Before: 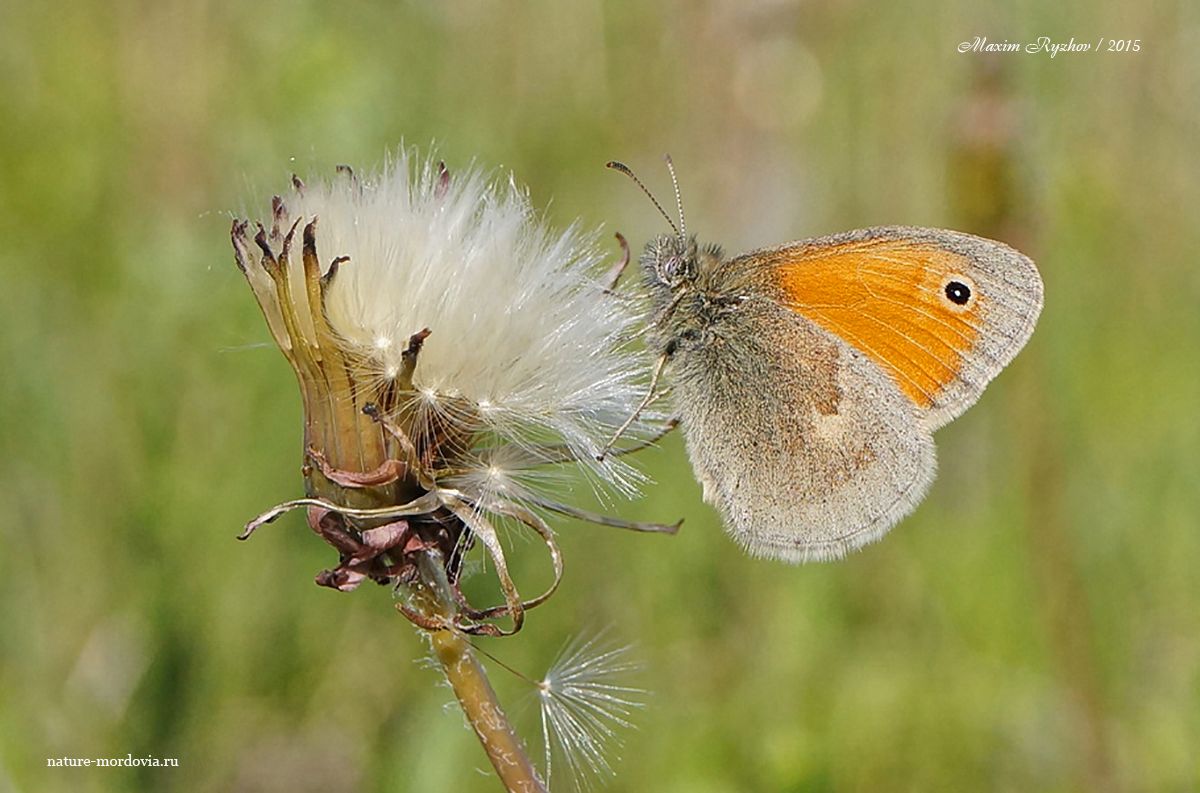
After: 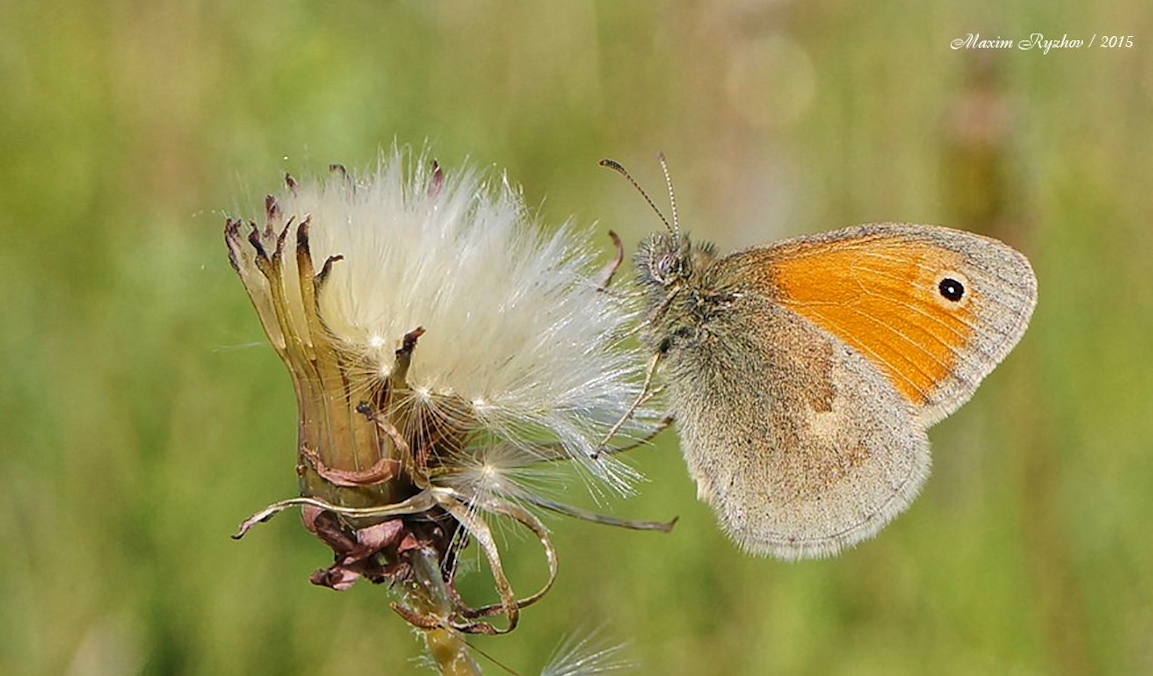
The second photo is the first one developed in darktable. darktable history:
base curve: preserve colors none
crop and rotate: angle 0.2°, left 0.275%, right 3.127%, bottom 14.18%
velvia: on, module defaults
